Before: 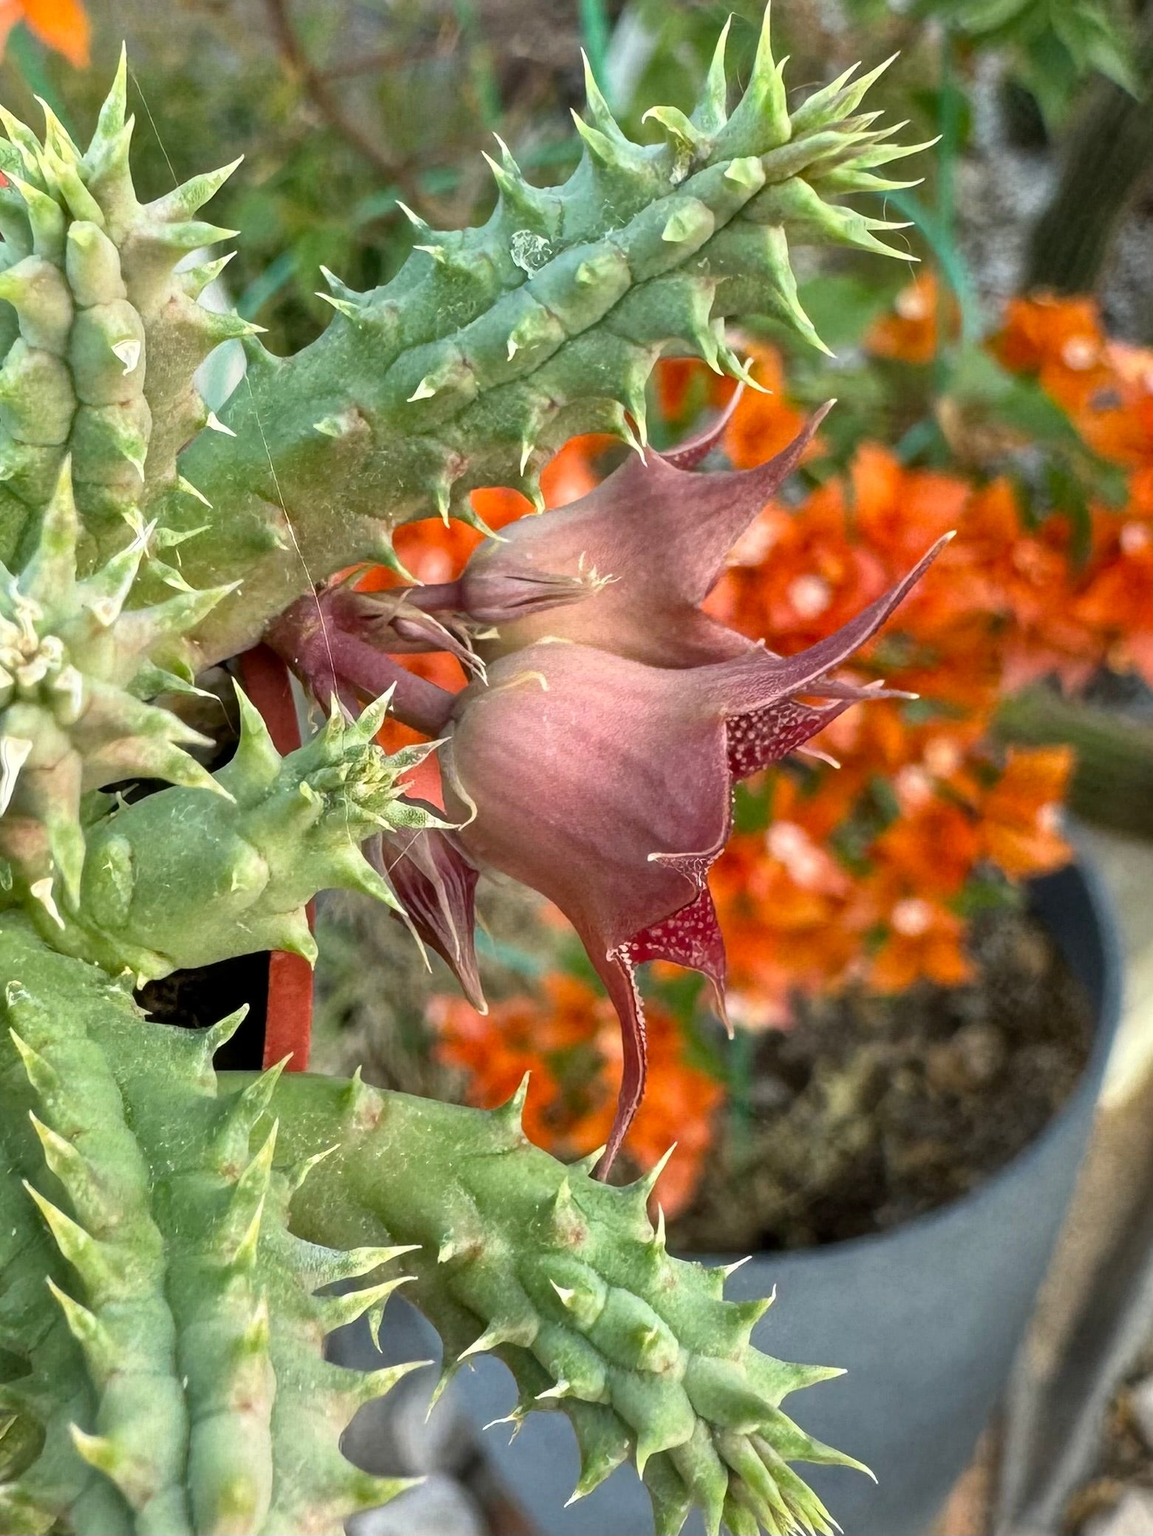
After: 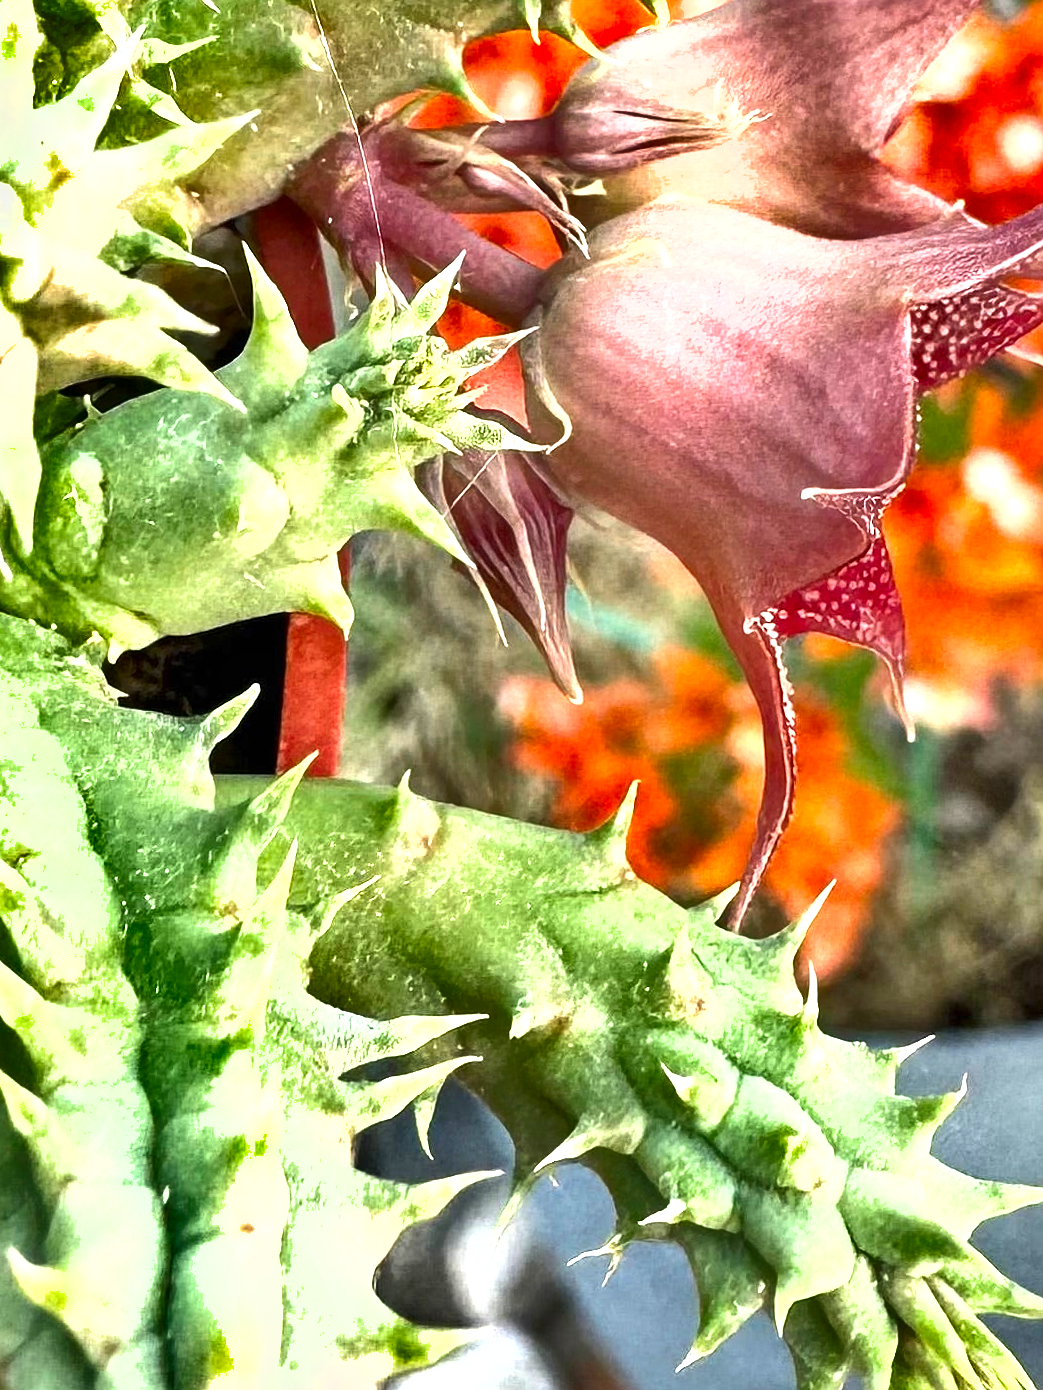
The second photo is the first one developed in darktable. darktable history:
exposure: black level correction 0, exposure 1.2 EV, compensate exposure bias true, compensate highlight preservation false
shadows and highlights: shadows 75, highlights -60.85, soften with gaussian
crop and rotate: angle -0.82°, left 3.85%, top 31.828%, right 27.992%
sharpen: radius 1.272, amount 0.305, threshold 0
